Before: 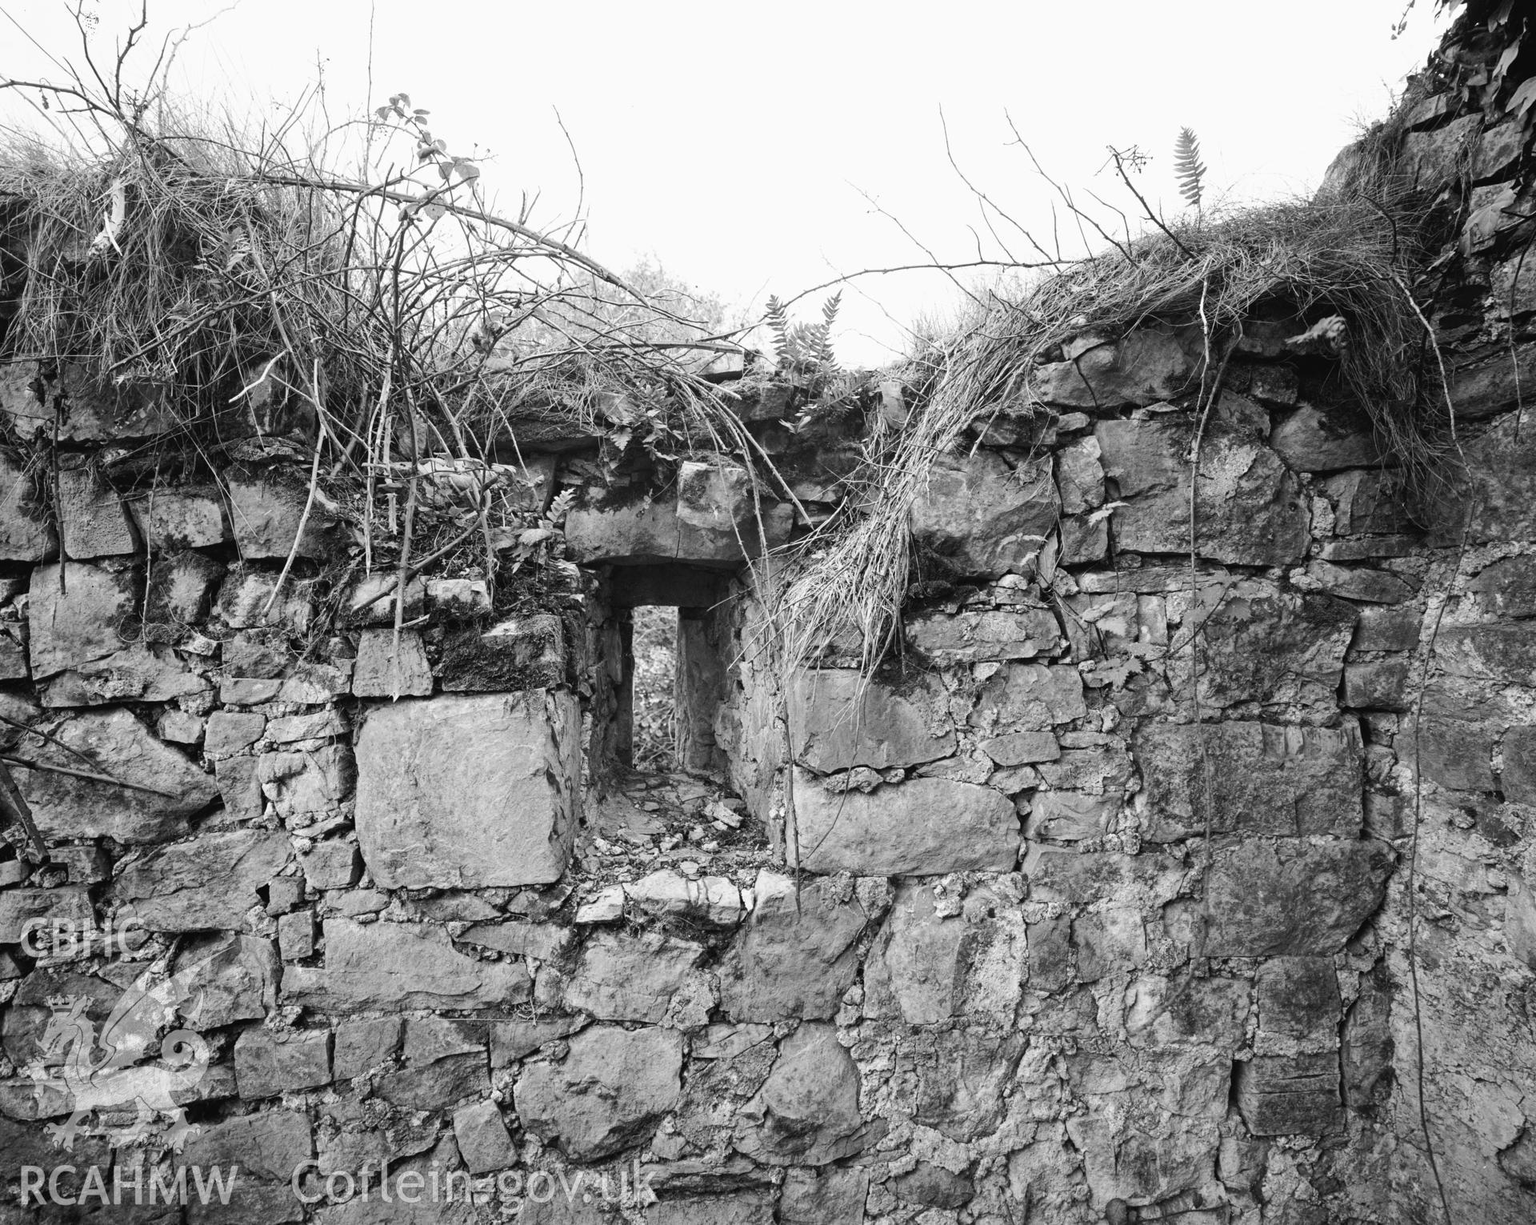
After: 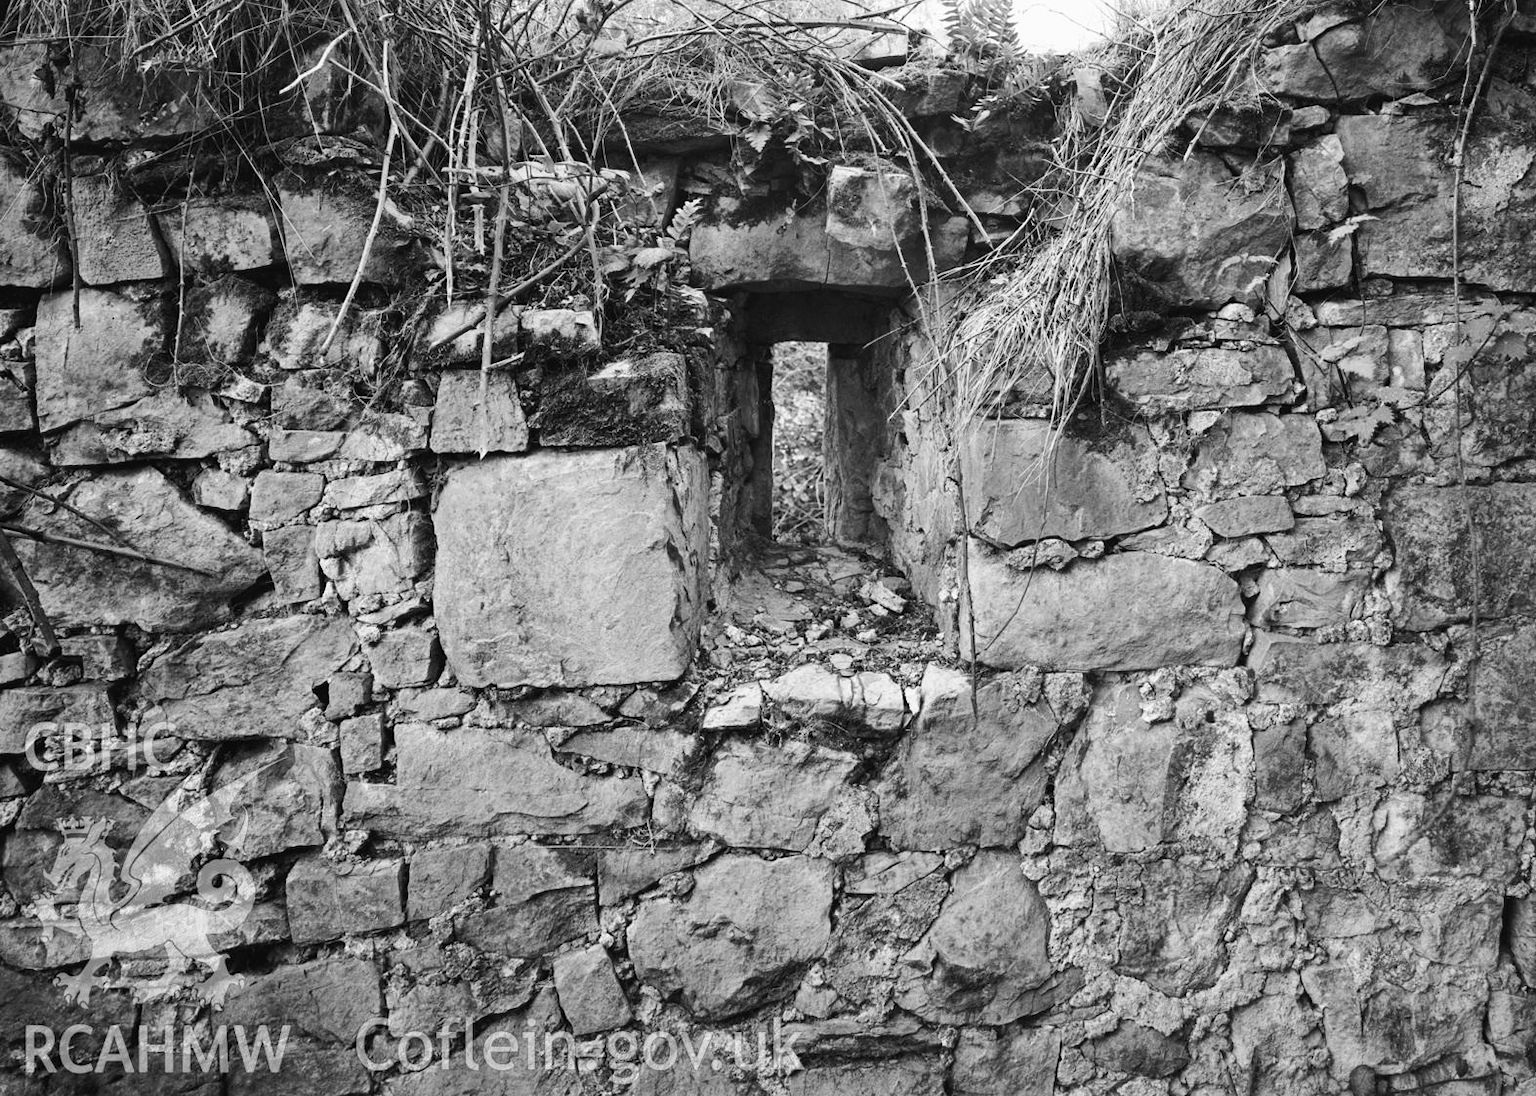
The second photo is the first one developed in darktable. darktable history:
contrast brightness saturation: contrast 0.106, saturation -0.175
crop: top 26.619%, right 18.04%
